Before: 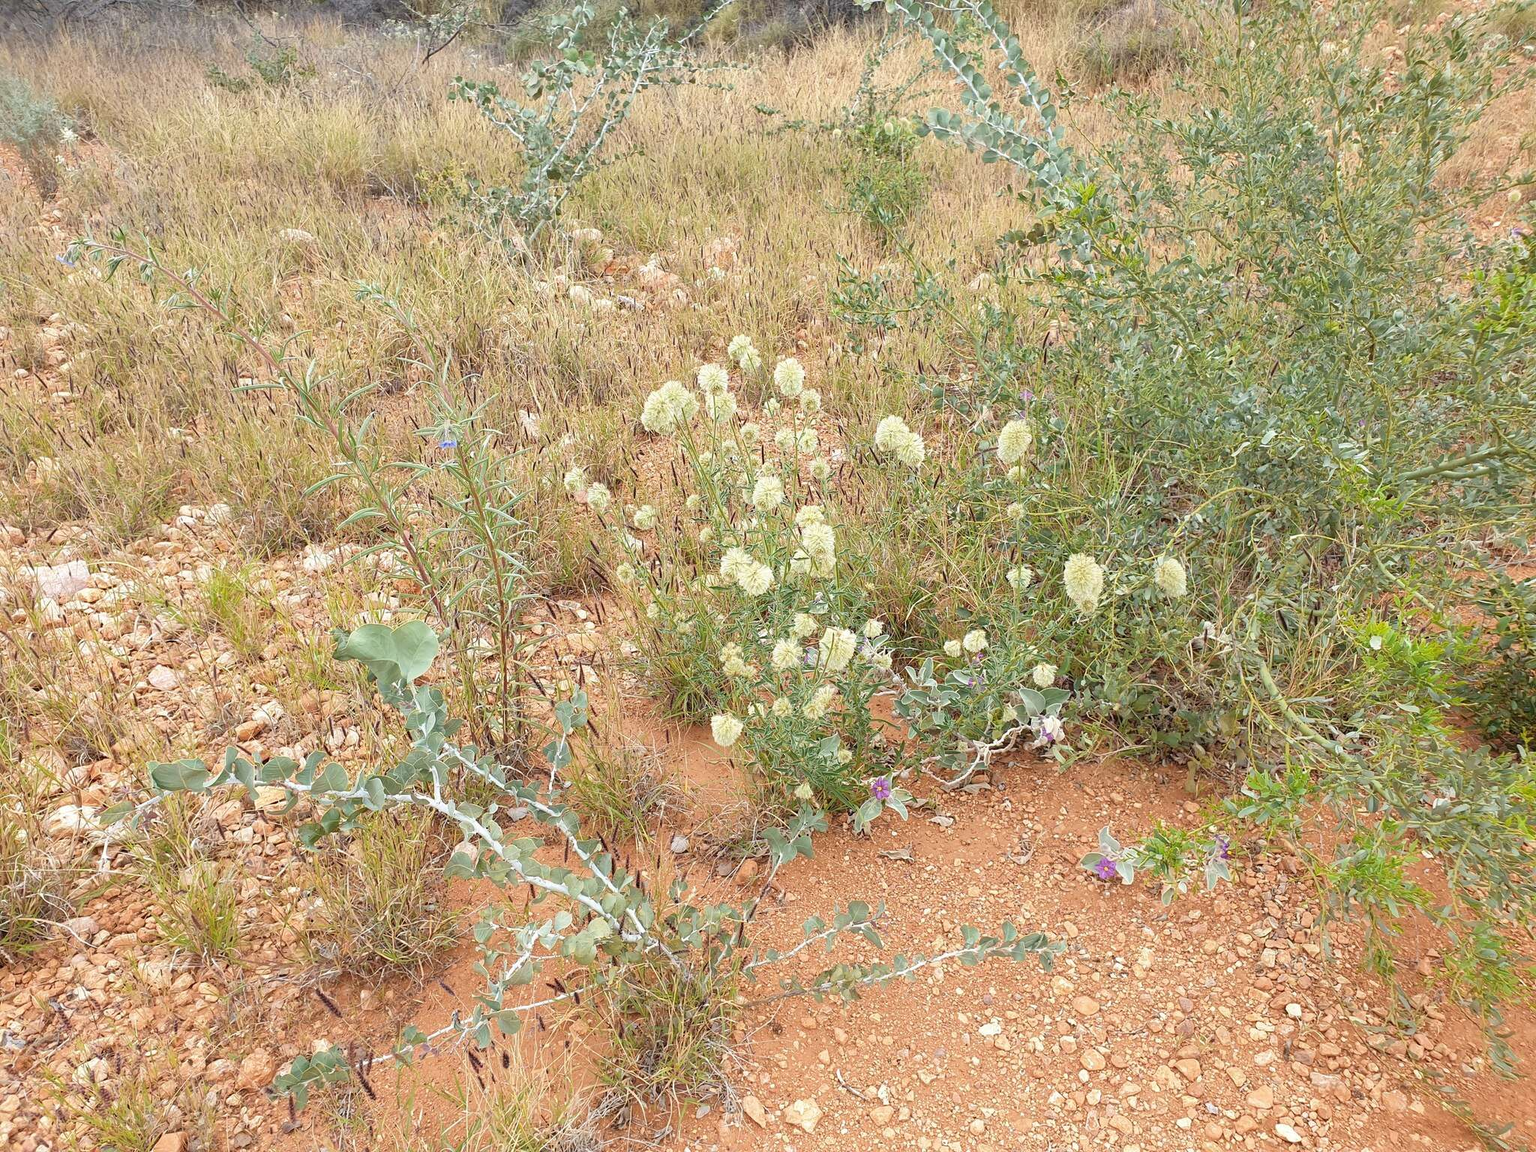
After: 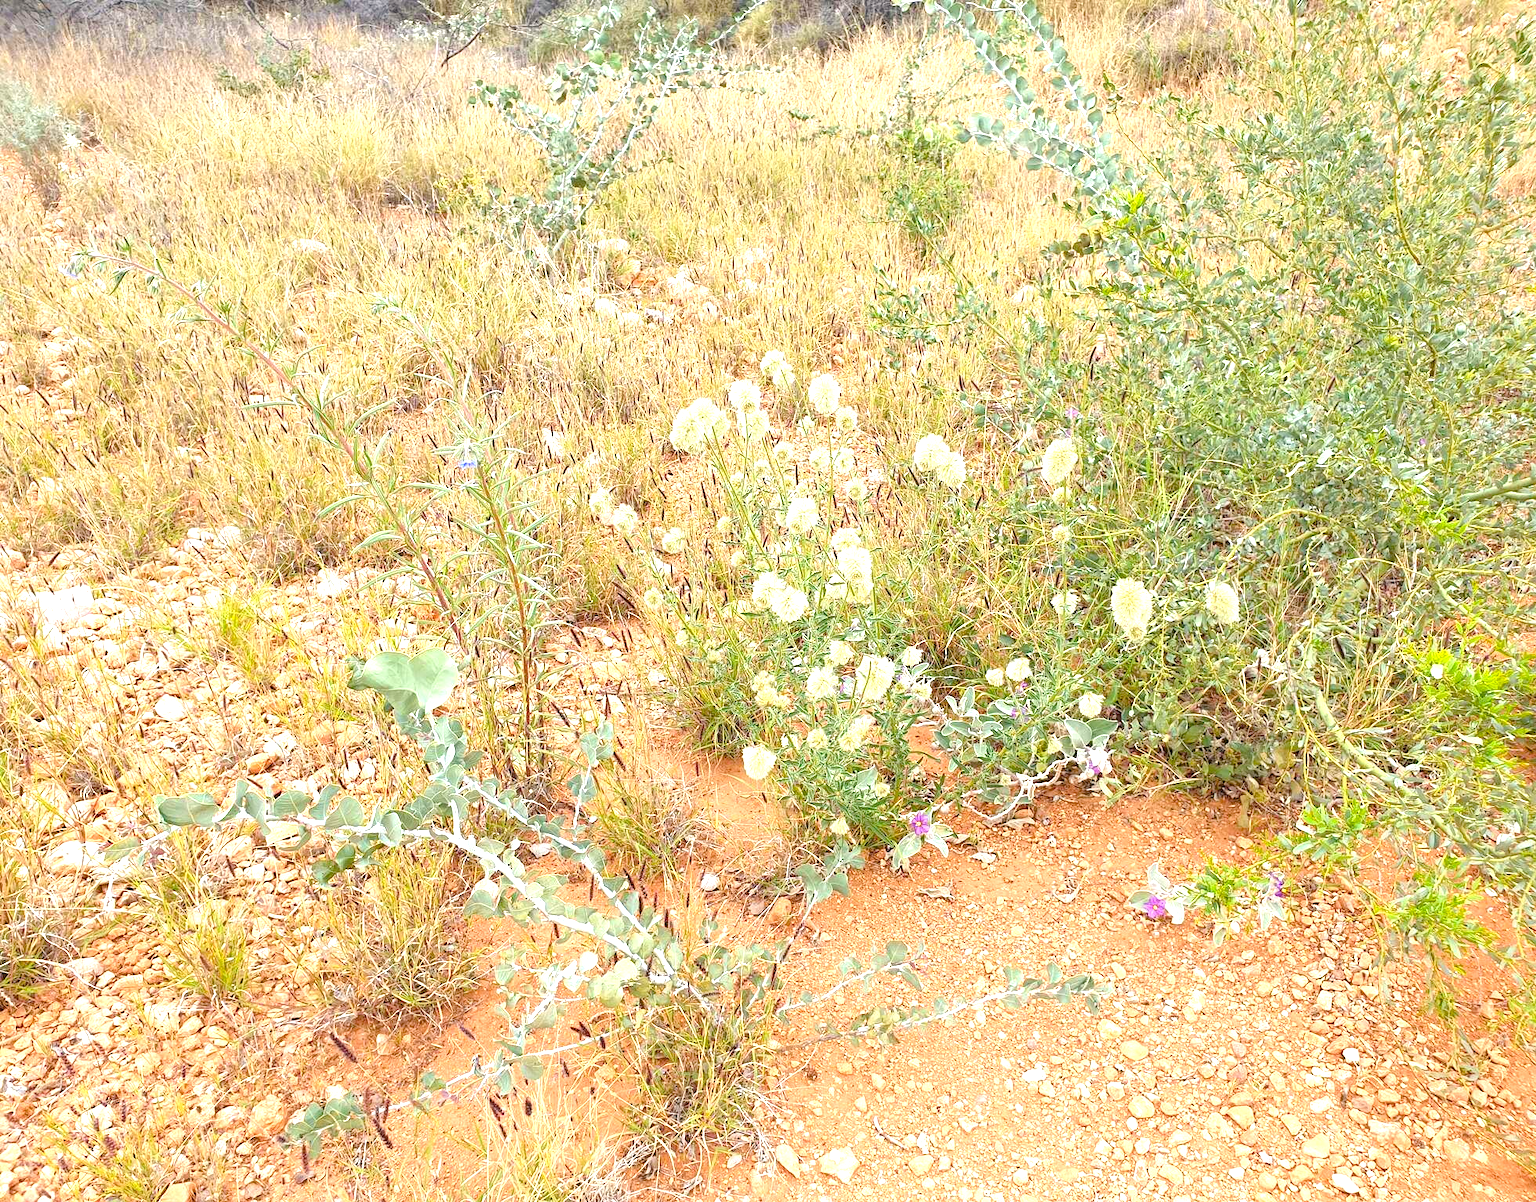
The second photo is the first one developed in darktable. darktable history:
crop: right 4.209%, bottom 0.022%
color balance rgb: shadows lift › chroma 2.042%, shadows lift › hue 249.58°, linear chroma grading › global chroma 14.781%, perceptual saturation grading › global saturation 15.807%, perceptual saturation grading › highlights -18.999%, perceptual saturation grading › shadows 19.744%
exposure: black level correction 0, exposure 0.896 EV, compensate exposure bias true, compensate highlight preservation false
